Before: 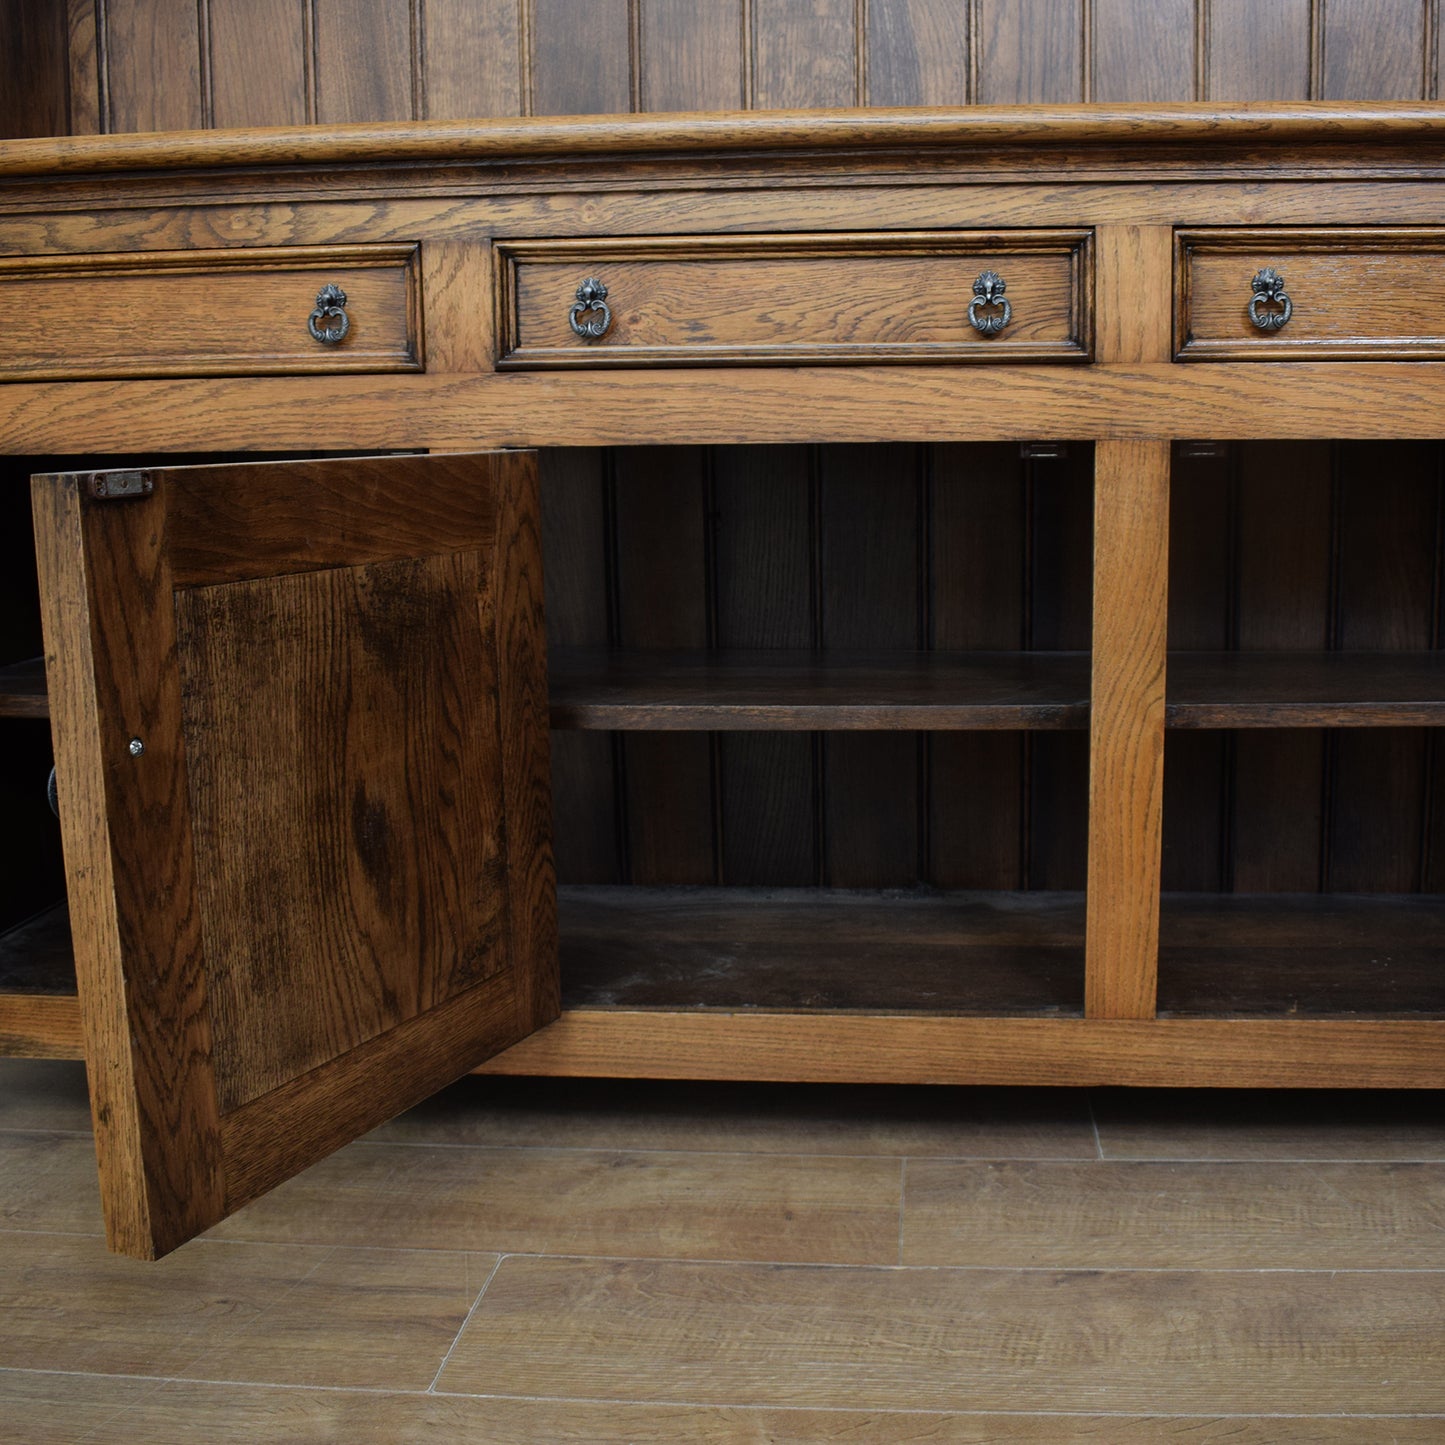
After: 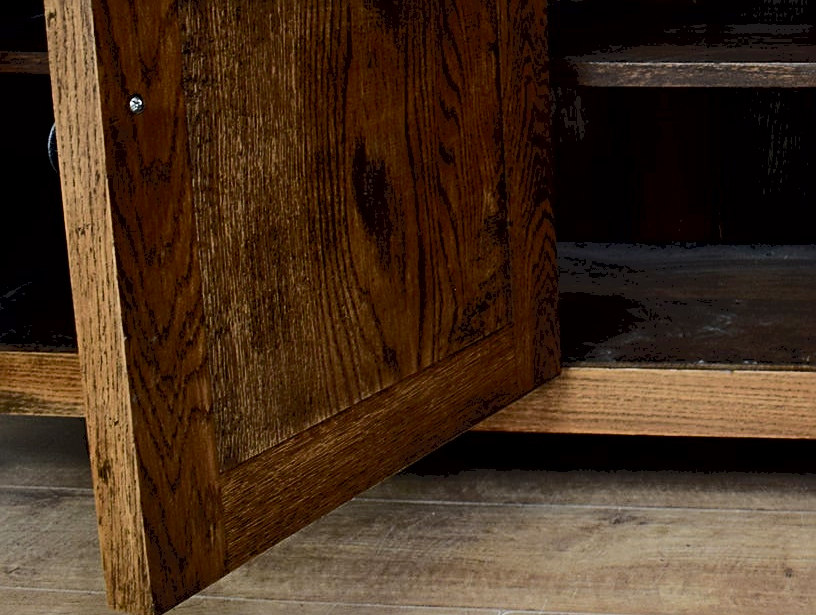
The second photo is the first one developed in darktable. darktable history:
tone curve: curves: ch0 [(0, 0) (0.003, 0.096) (0.011, 0.097) (0.025, 0.096) (0.044, 0.099) (0.069, 0.109) (0.1, 0.129) (0.136, 0.149) (0.177, 0.176) (0.224, 0.22) (0.277, 0.288) (0.335, 0.385) (0.399, 0.49) (0.468, 0.581) (0.543, 0.661) (0.623, 0.729) (0.709, 0.79) (0.801, 0.849) (0.898, 0.912) (1, 1)], color space Lab, independent channels, preserve colors none
exposure: black level correction 0.01, exposure 0.015 EV, compensate highlight preservation false
crop: top 44.544%, right 43.523%, bottom 12.859%
tone equalizer: edges refinement/feathering 500, mask exposure compensation -1.57 EV, preserve details no
sharpen: radius 2.724
